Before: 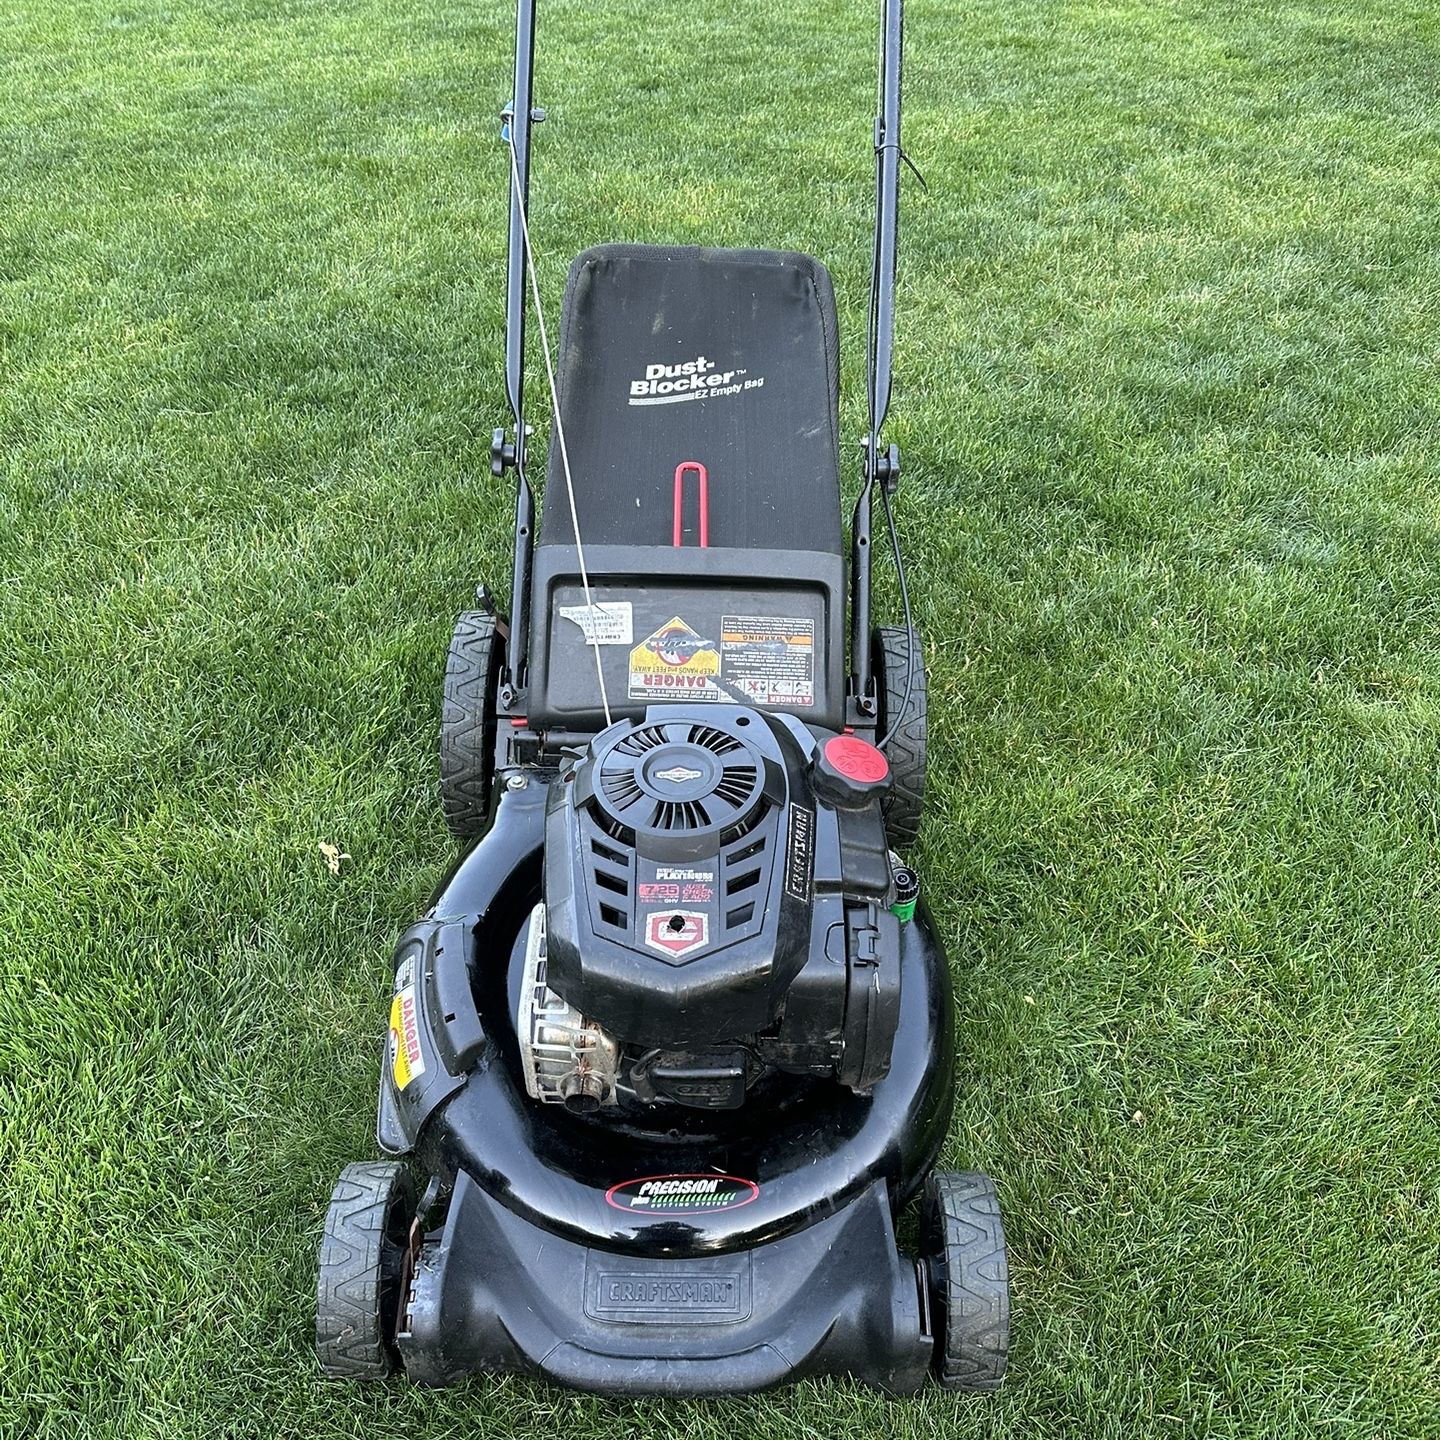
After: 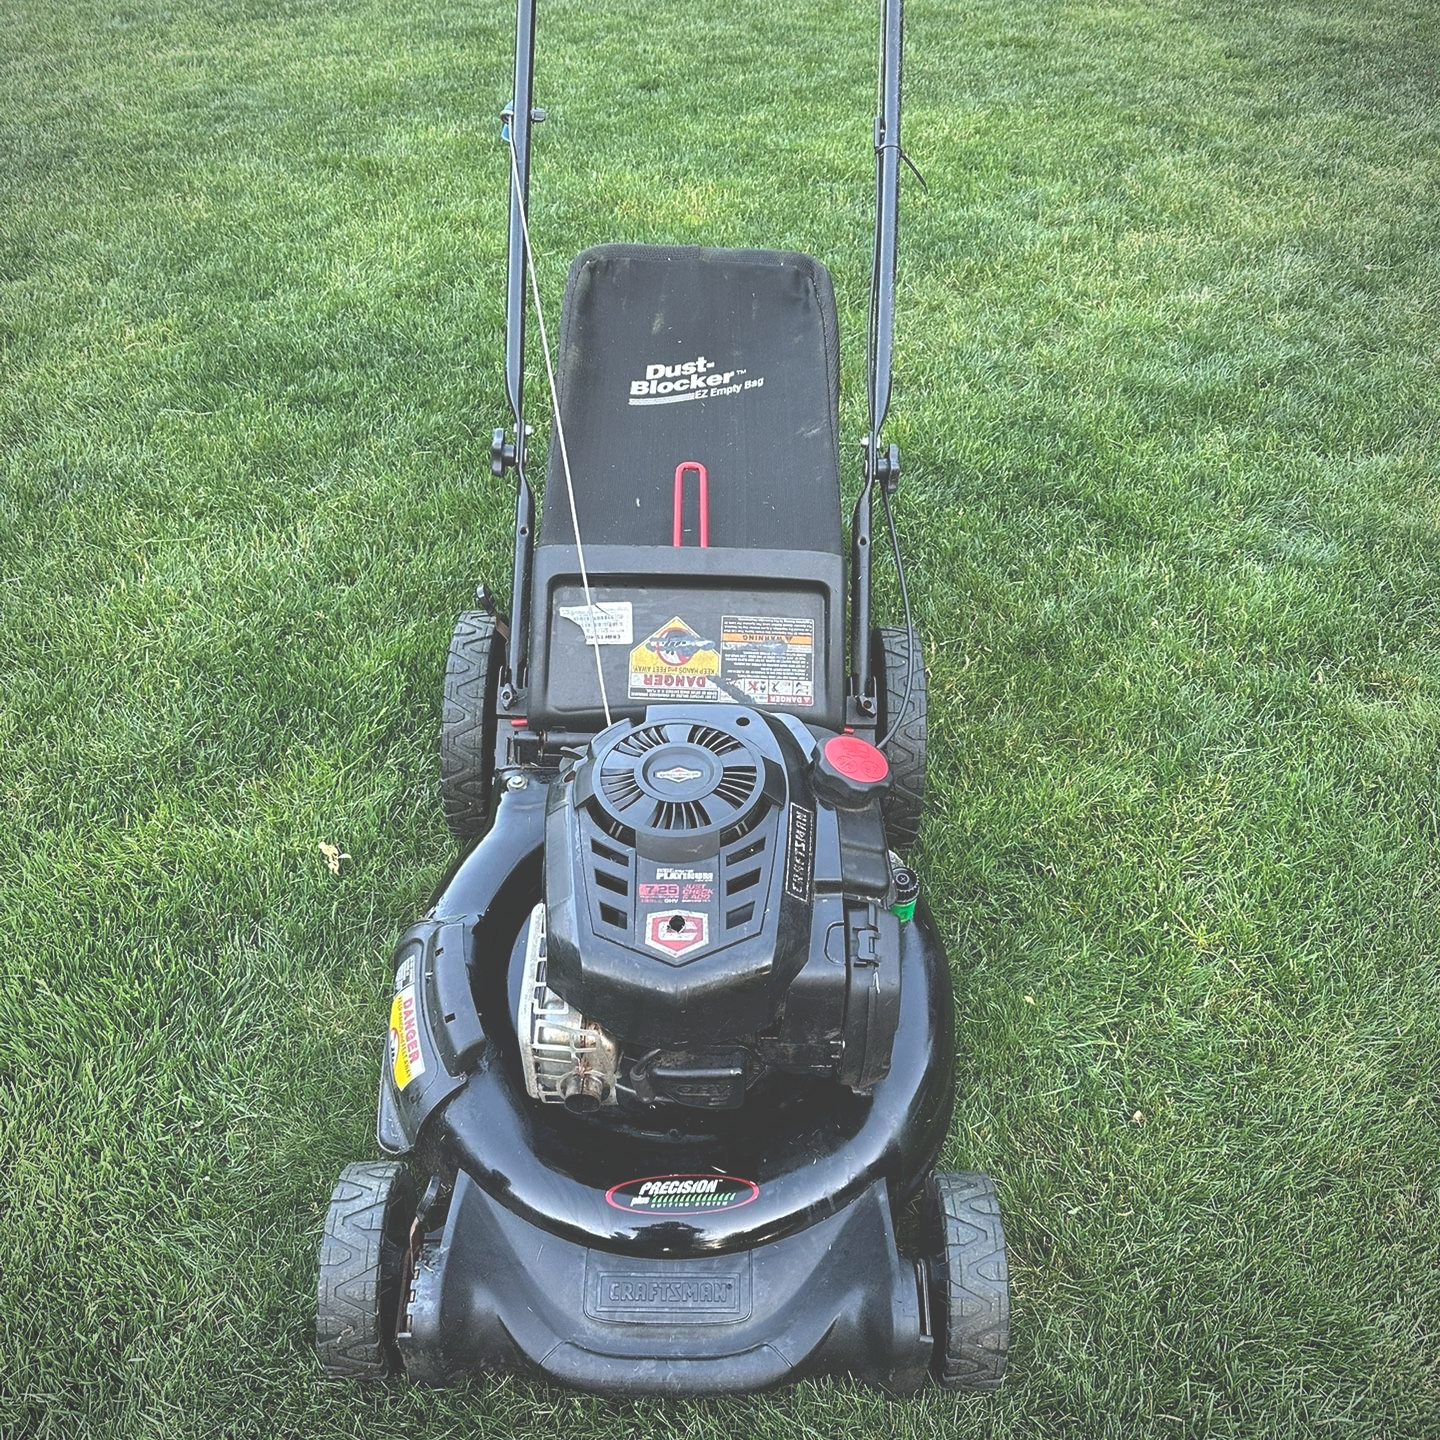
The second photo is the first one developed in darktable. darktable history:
exposure: black level correction -0.043, exposure 0.061 EV, compensate highlight preservation false
vignetting: fall-off radius 69.17%, automatic ratio true
contrast brightness saturation: saturation -0.065
